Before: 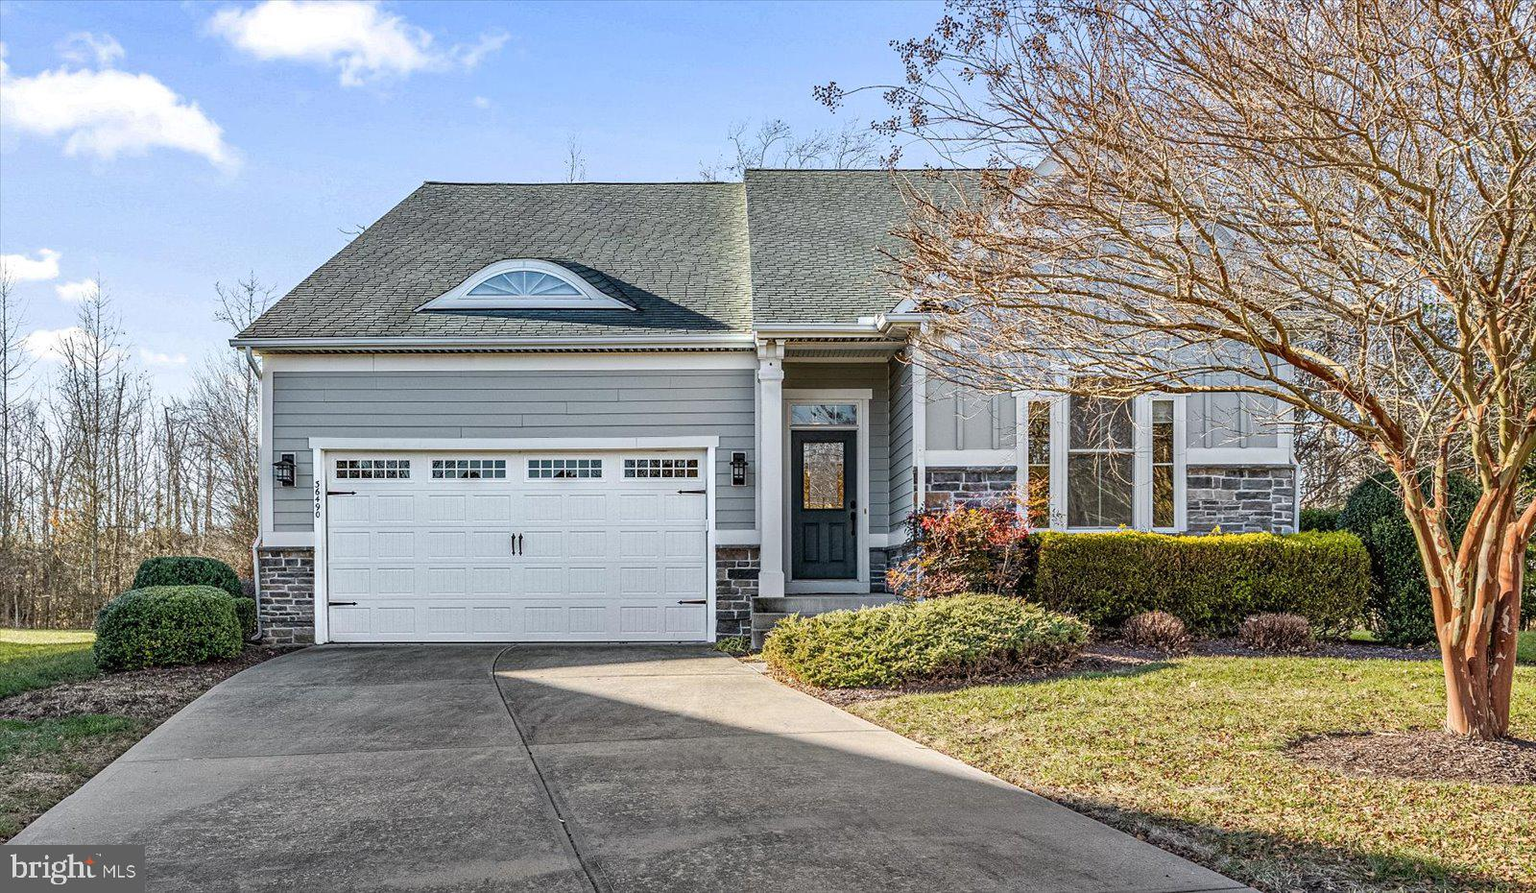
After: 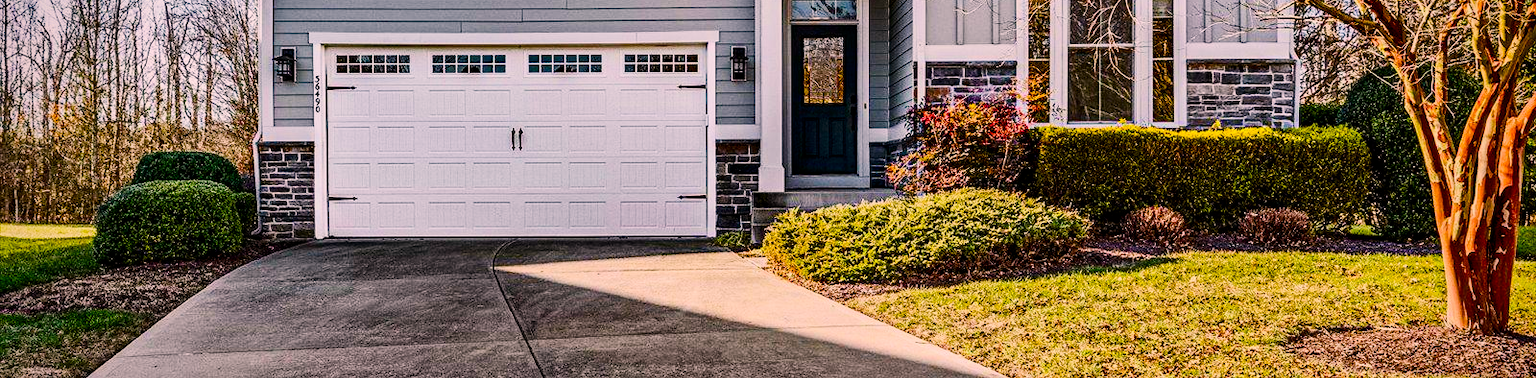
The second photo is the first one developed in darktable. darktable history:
filmic rgb: black relative exposure -7.65 EV, white relative exposure 4.56 EV, threshold 5.99 EV, hardness 3.61, contrast 1.054, enable highlight reconstruction true
shadows and highlights: low approximation 0.01, soften with gaussian
vignetting: saturation 0.388
color balance rgb: shadows lift › chroma 1.045%, shadows lift › hue 31.06°, perceptual saturation grading › global saturation 40.277%, perceptual saturation grading › highlights -25.597%, perceptual saturation grading › mid-tones 34.724%, perceptual saturation grading › shadows 35.021%, perceptual brilliance grading › highlights 13.953%, perceptual brilliance grading › shadows -19.148%, global vibrance 20%
contrast brightness saturation: contrast 0.185, brightness -0.107, saturation 0.211
crop: top 45.475%, bottom 12.137%
color correction: highlights a* 12.96, highlights b* 5.46
